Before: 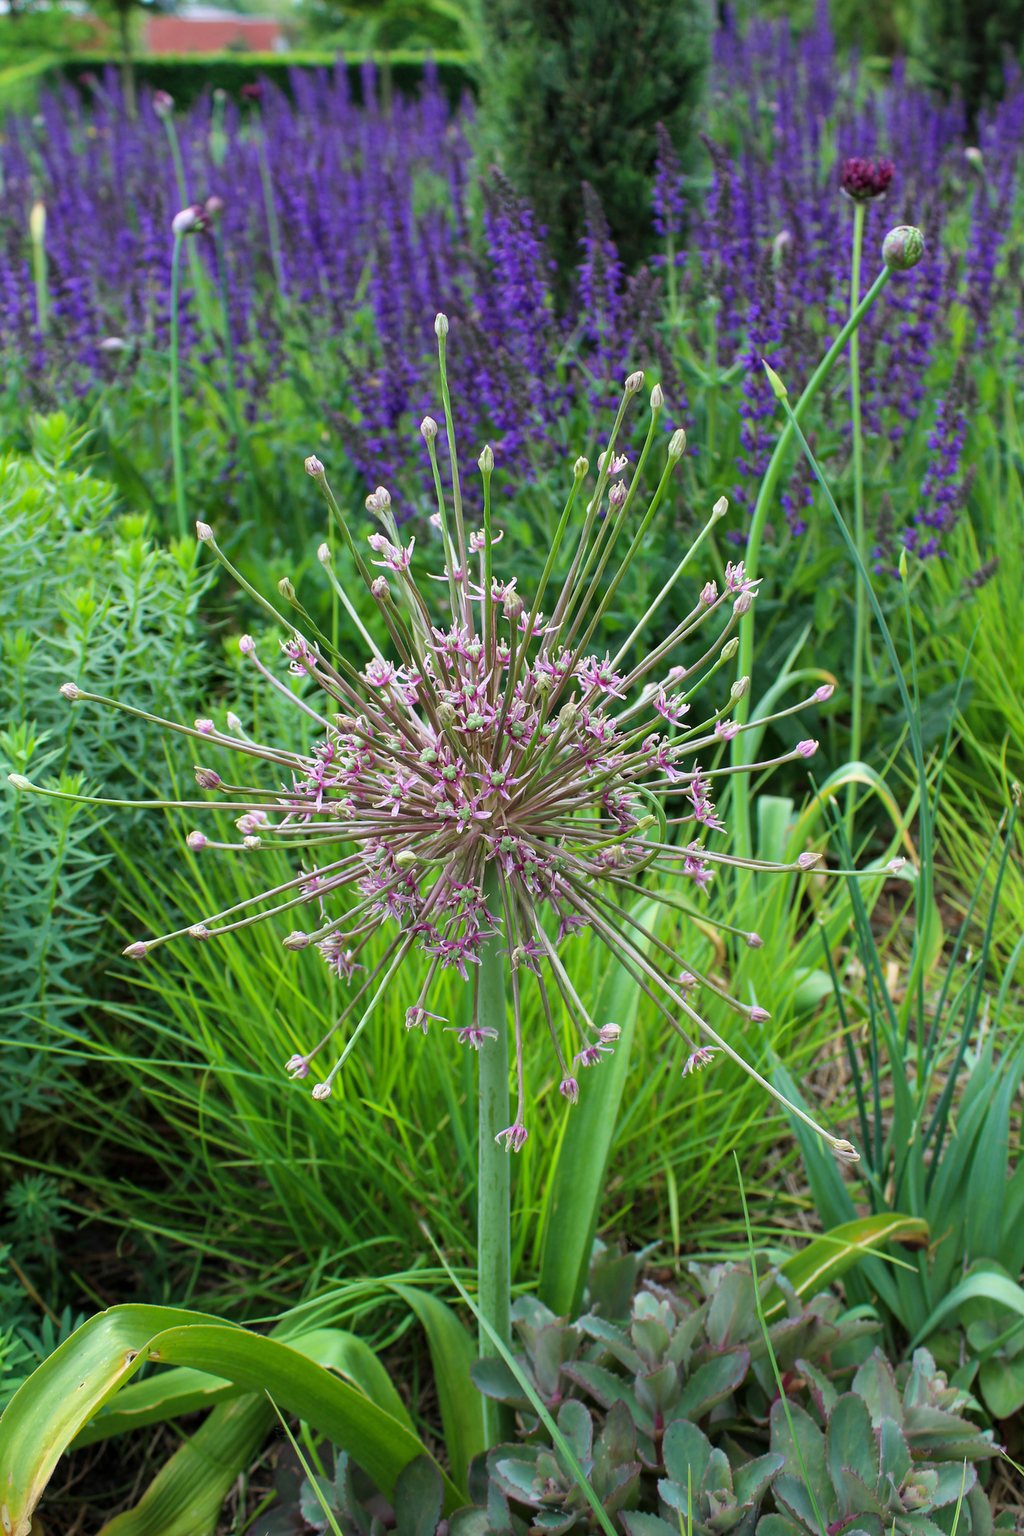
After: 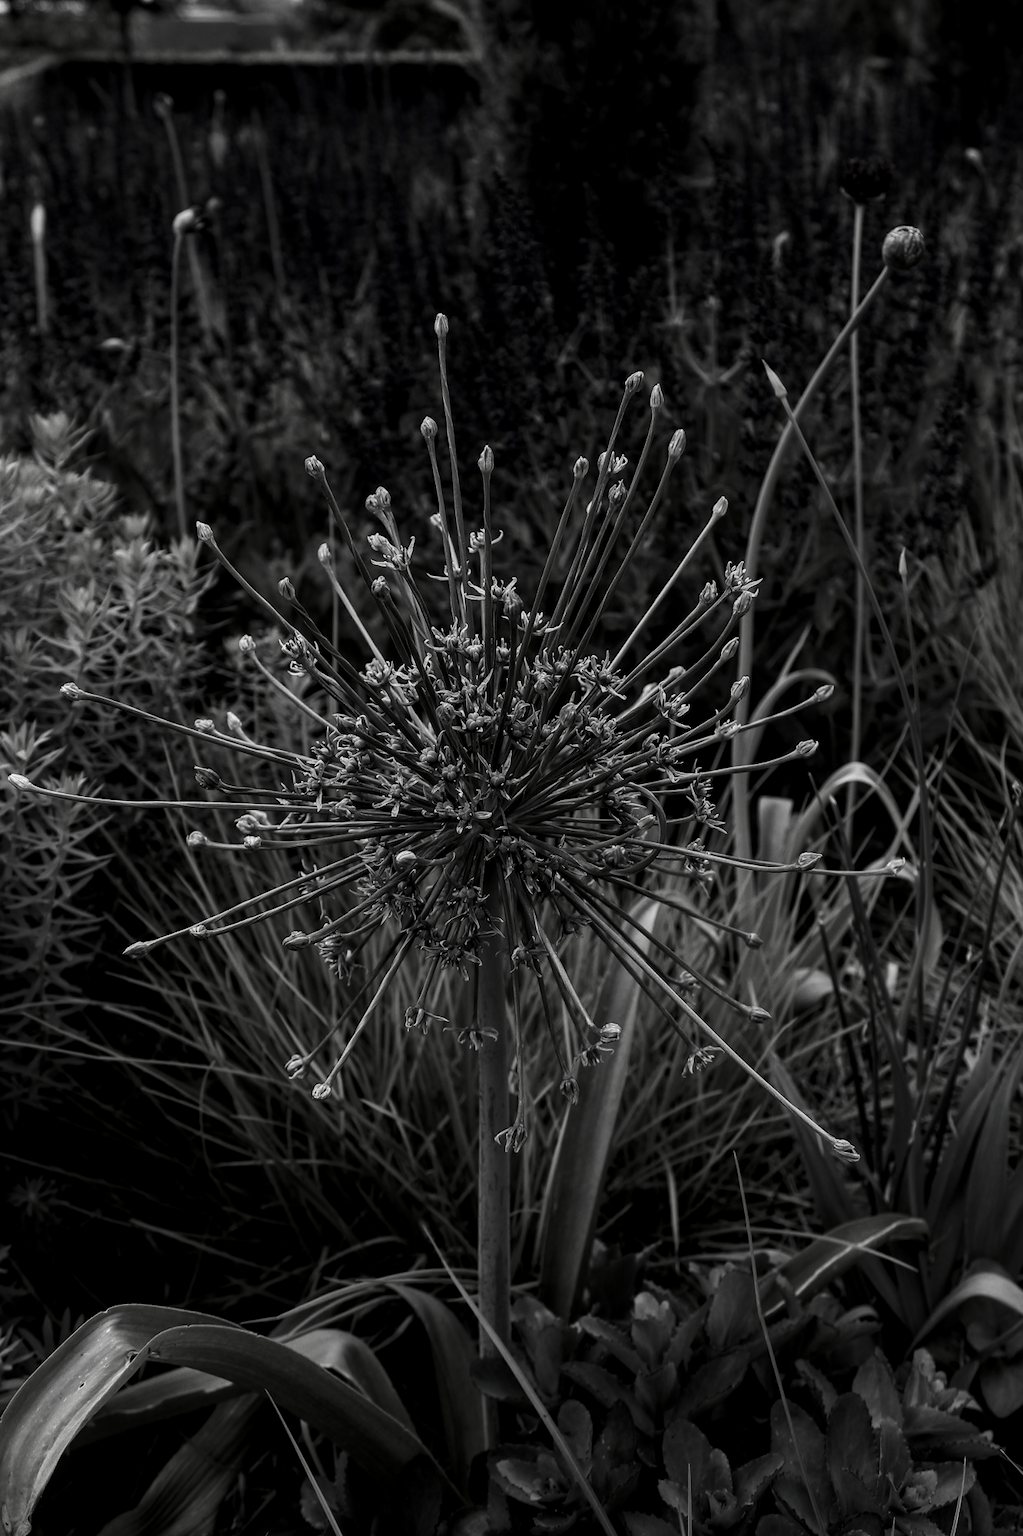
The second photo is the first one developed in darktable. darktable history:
color balance rgb: perceptual saturation grading › global saturation 20%, perceptual saturation grading › highlights -49.305%, perceptual saturation grading › shadows 24.461%, perceptual brilliance grading › global brilliance 2.224%, perceptual brilliance grading › highlights -3.677%, global vibrance 15.037%
local contrast: on, module defaults
contrast brightness saturation: contrast 0.021, brightness -0.999, saturation -0.986
